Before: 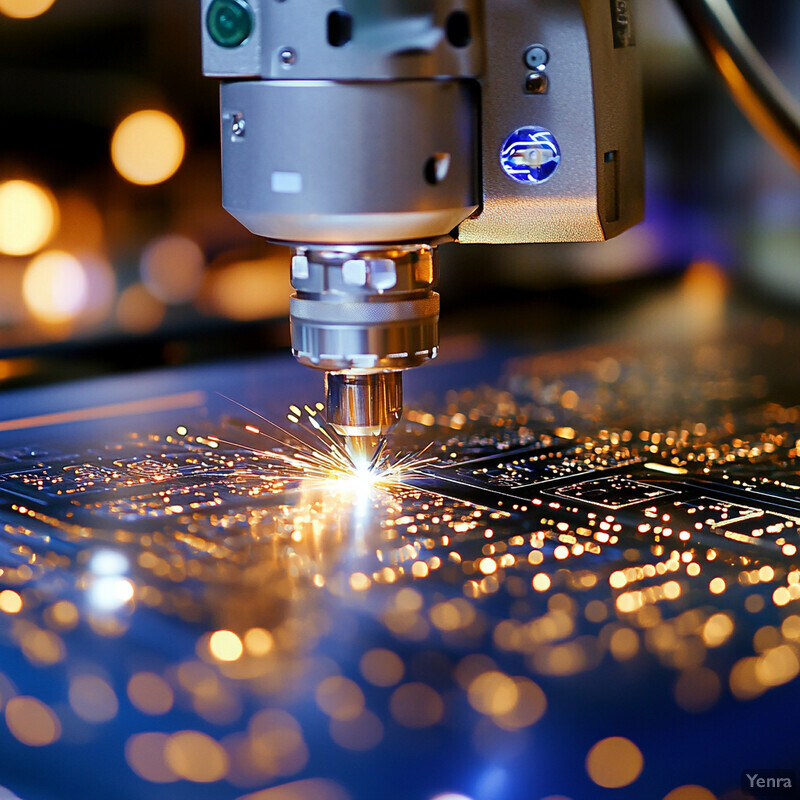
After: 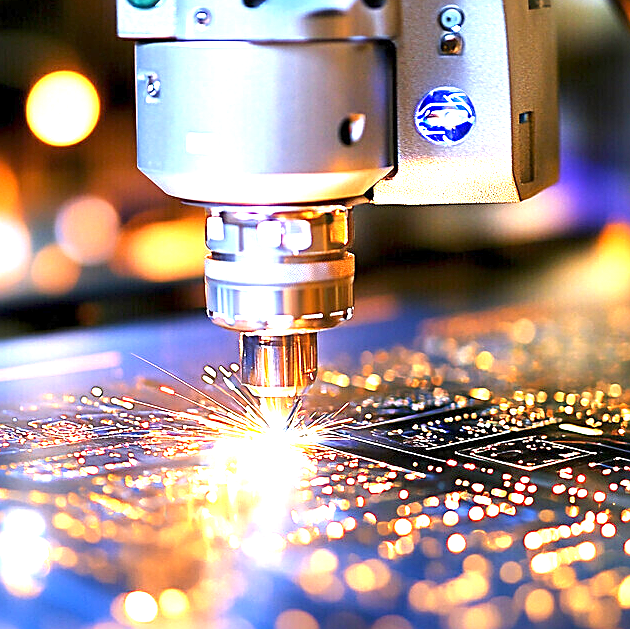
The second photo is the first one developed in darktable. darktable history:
crop and rotate: left 10.718%, top 5.073%, right 10.418%, bottom 16.179%
sharpen: on, module defaults
exposure: exposure 2.011 EV, compensate highlight preservation false
